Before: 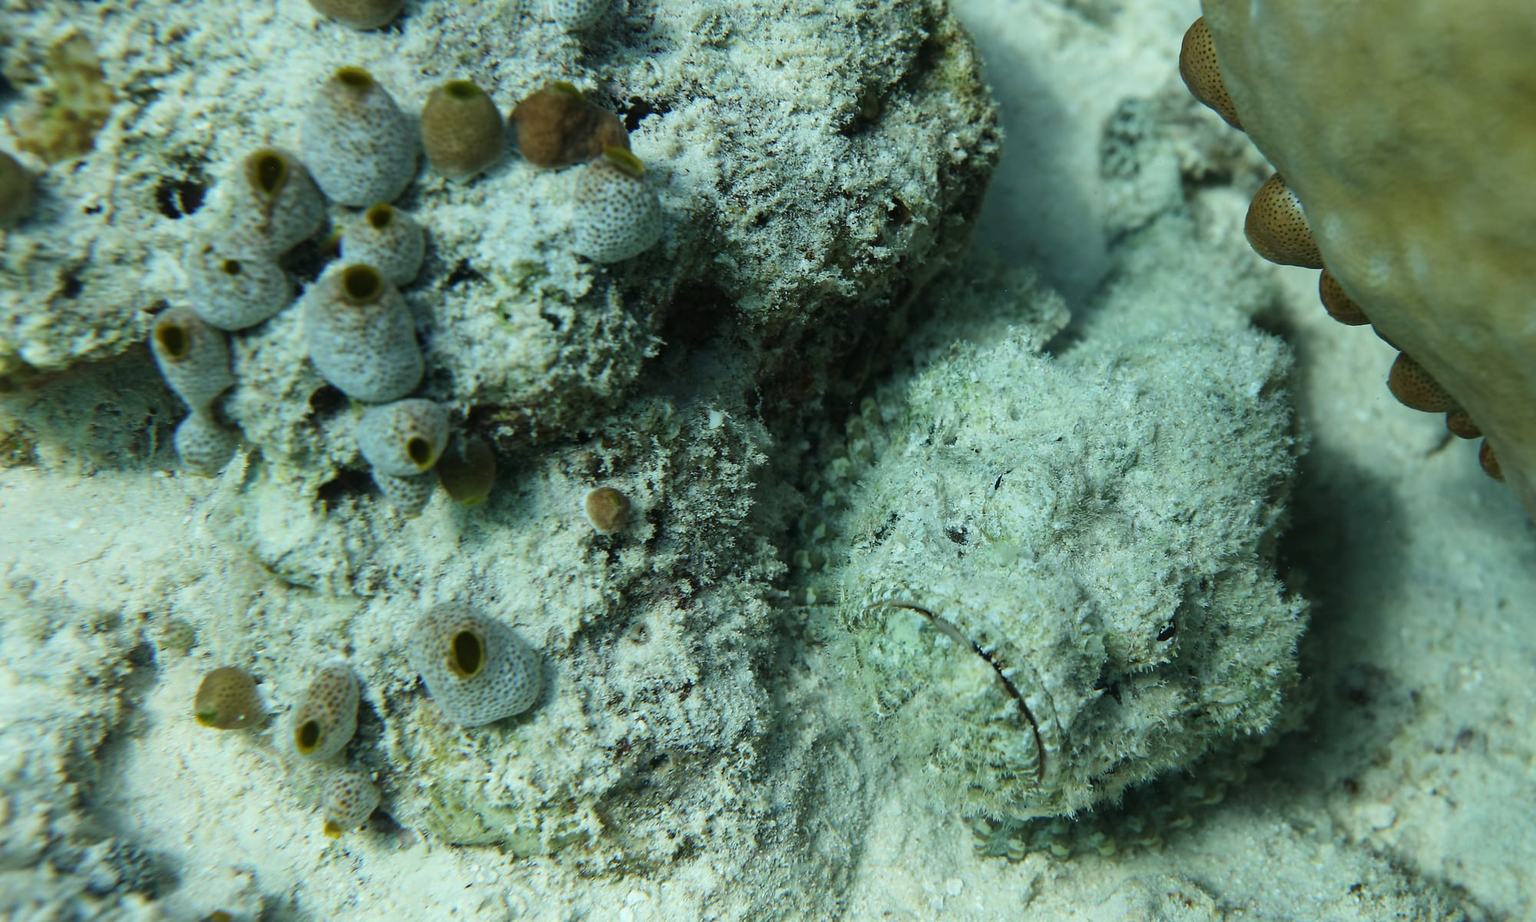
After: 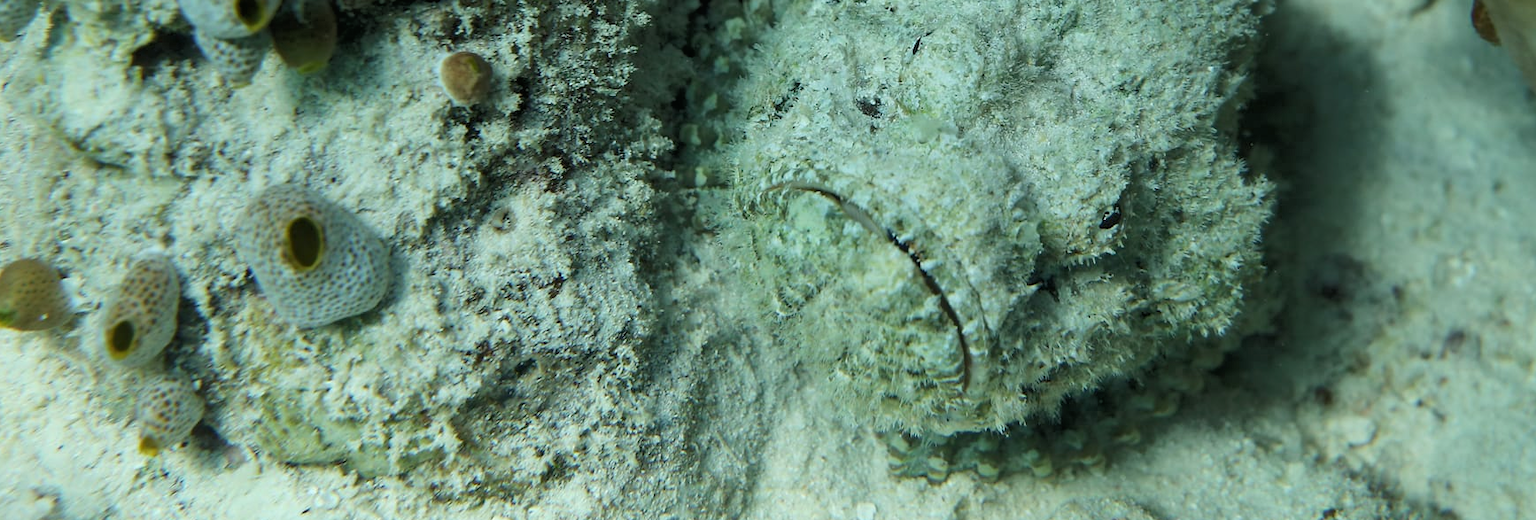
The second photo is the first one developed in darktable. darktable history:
tone equalizer: -8 EV -1.83 EV, -7 EV -1.13 EV, -6 EV -1.63 EV
crop and rotate: left 13.3%, top 48.02%, bottom 2.944%
